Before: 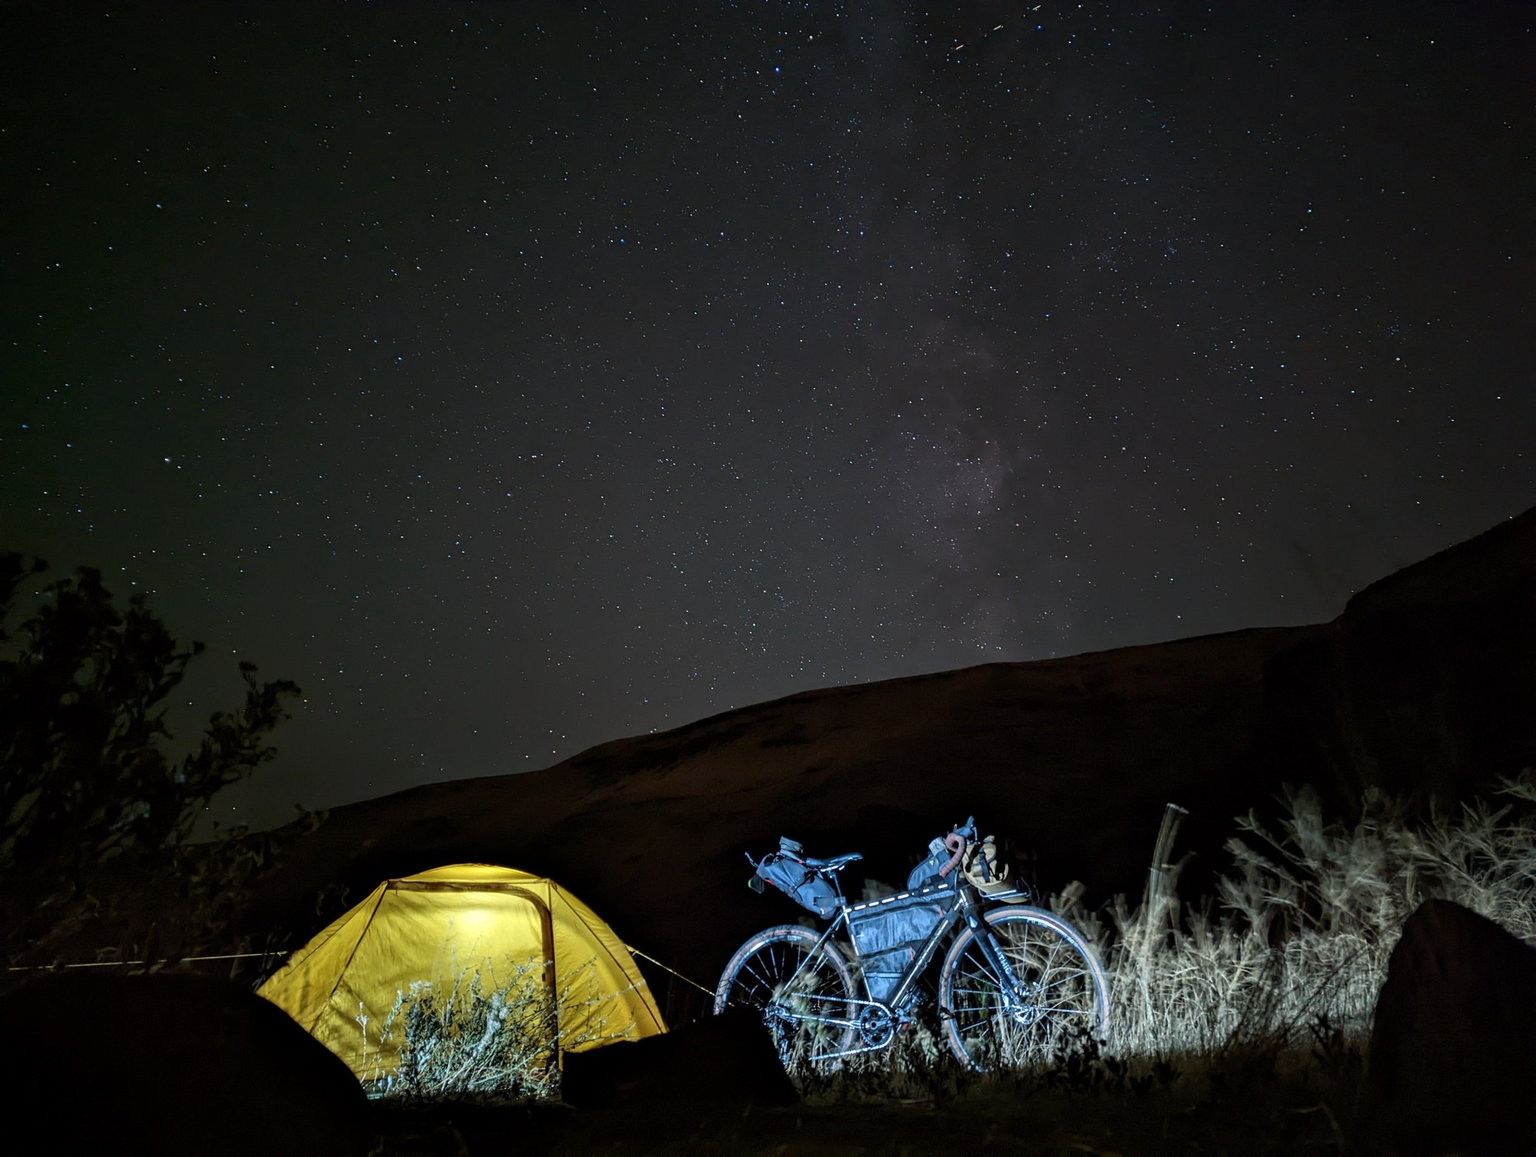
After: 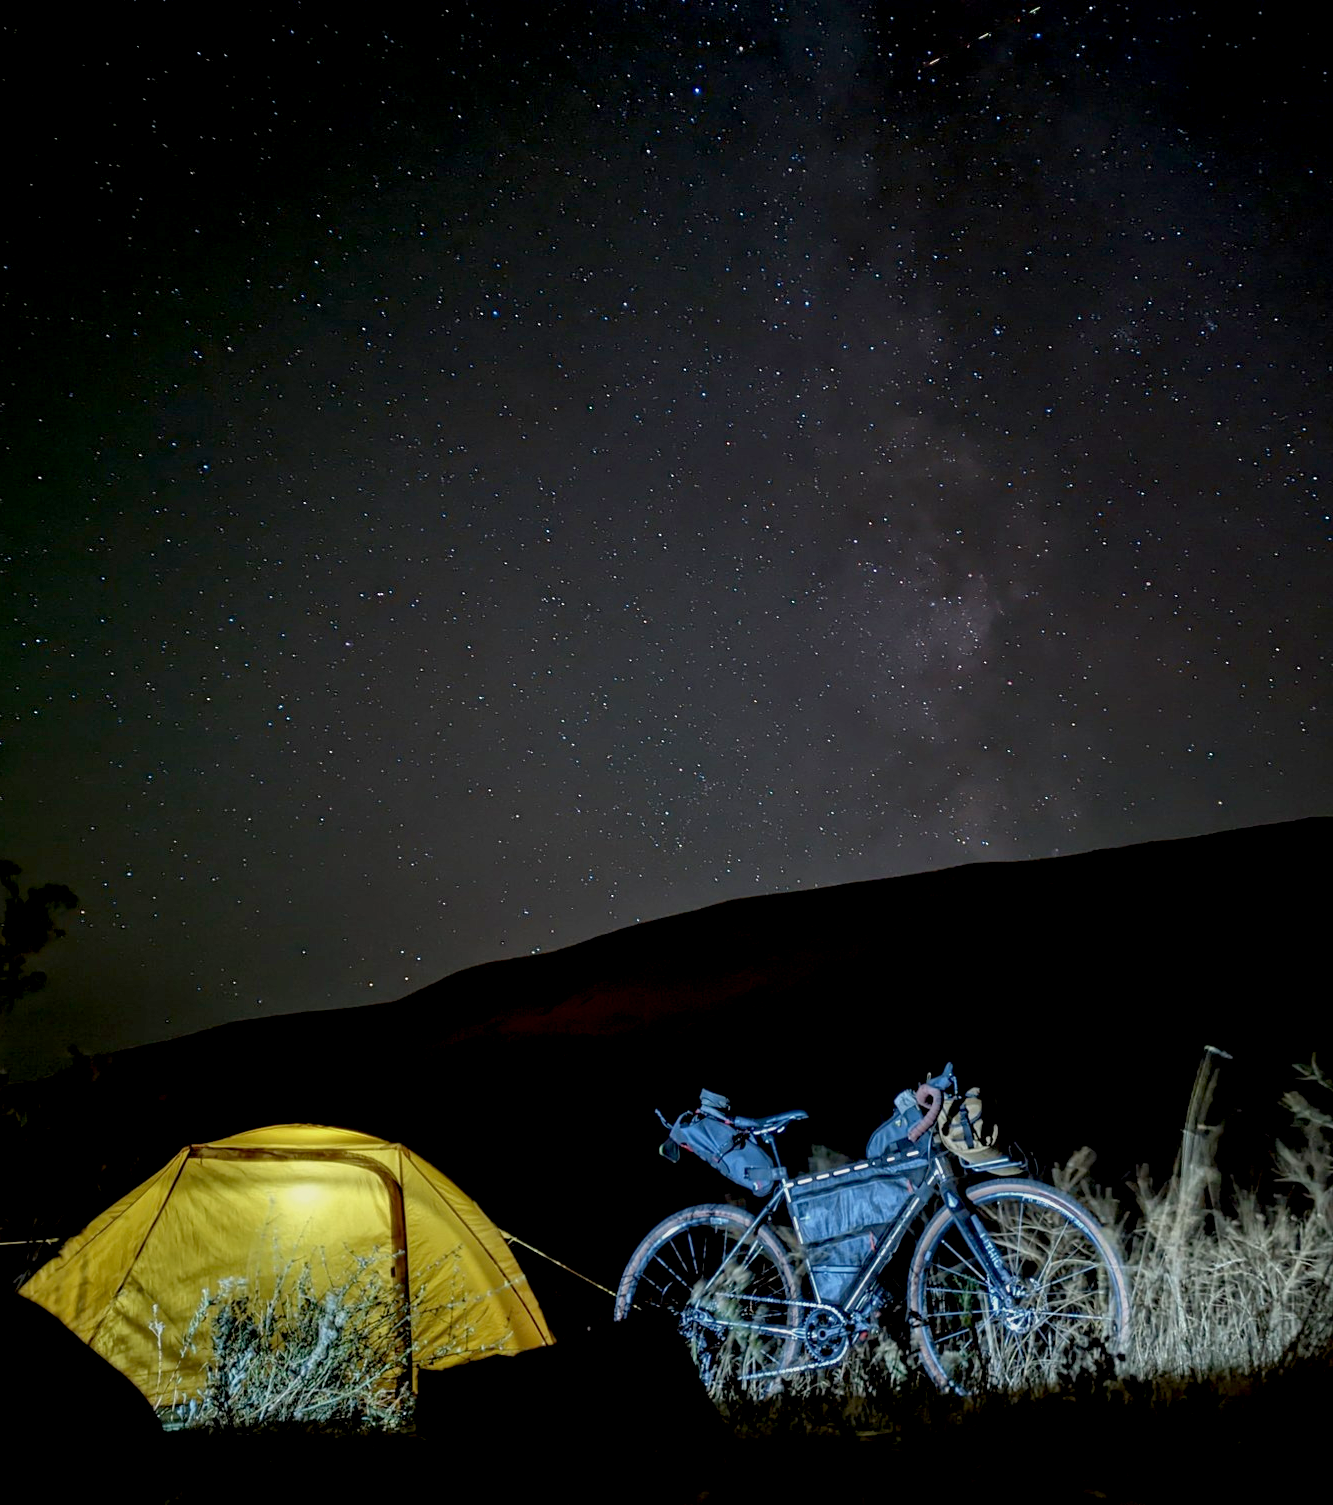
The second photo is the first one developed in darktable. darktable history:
exposure: black level correction 0.009, exposure 0.119 EV, compensate highlight preservation false
crop and rotate: left 15.754%, right 17.579%
tone equalizer: -8 EV 0.25 EV, -7 EV 0.417 EV, -6 EV 0.417 EV, -5 EV 0.25 EV, -3 EV -0.25 EV, -2 EV -0.417 EV, -1 EV -0.417 EV, +0 EV -0.25 EV, edges refinement/feathering 500, mask exposure compensation -1.57 EV, preserve details guided filter
